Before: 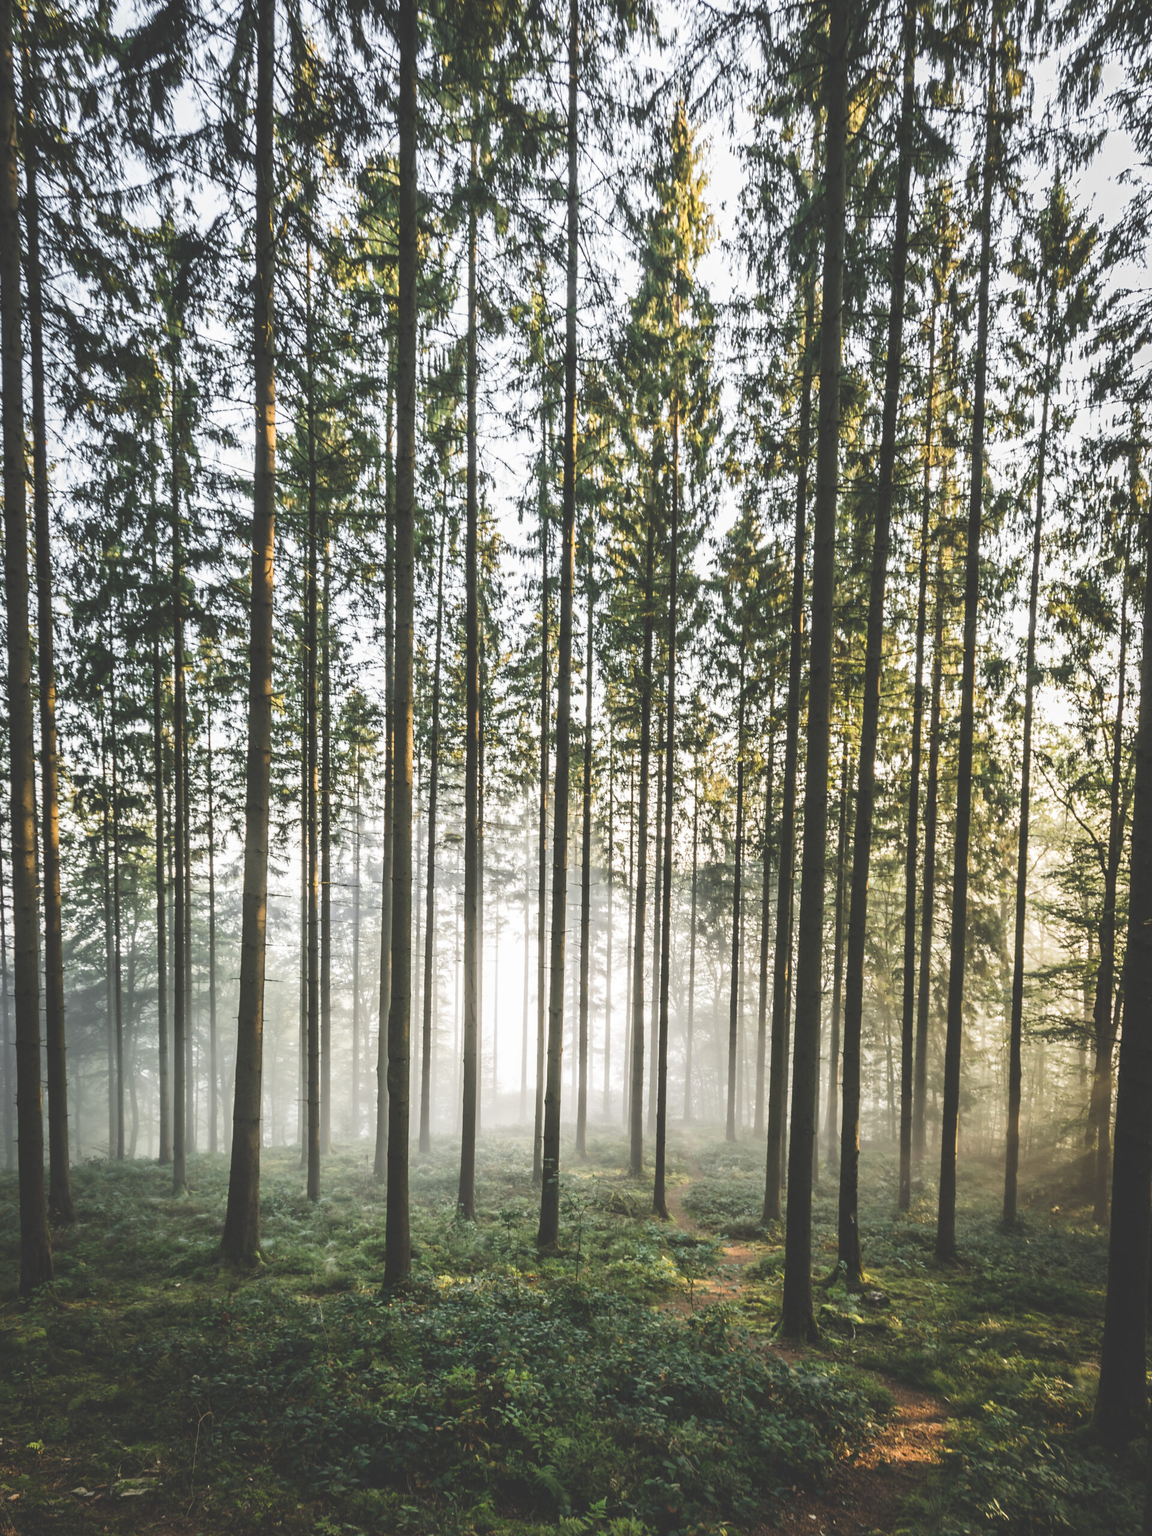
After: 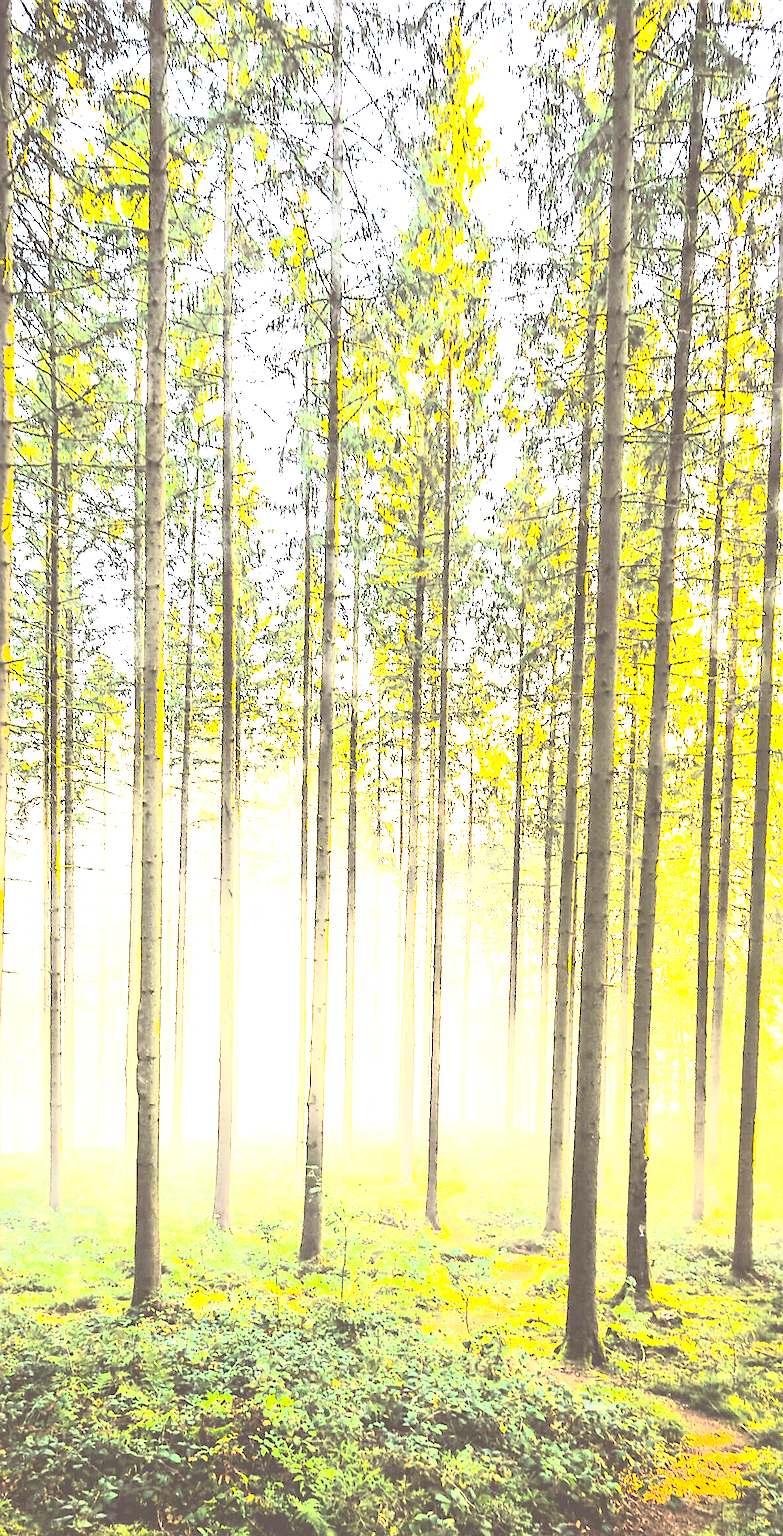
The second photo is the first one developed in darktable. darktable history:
sharpen: radius 1.352, amount 1.246, threshold 0.832
shadows and highlights: shadows -0.32, highlights 40.73
base curve: curves: ch0 [(0, 0) (0.012, 0.01) (0.073, 0.168) (0.31, 0.711) (0.645, 0.957) (1, 1)]
exposure: exposure 0.251 EV, compensate highlight preservation false
crop and rotate: left 22.763%, top 5.622%, right 14.624%, bottom 2.337%
color balance rgb: power › luminance -4.005%, power › chroma 0.55%, power › hue 42.65°, linear chroma grading › shadows -7.742%, linear chroma grading › global chroma 9.901%, perceptual saturation grading › global saturation 25.861%, perceptual brilliance grading › global brilliance 34.949%, perceptual brilliance grading › highlights 49.365%, perceptual brilliance grading › mid-tones 59.974%, perceptual brilliance grading › shadows 34.941%
contrast brightness saturation: contrast 0.187, brightness -0.244, saturation 0.105
